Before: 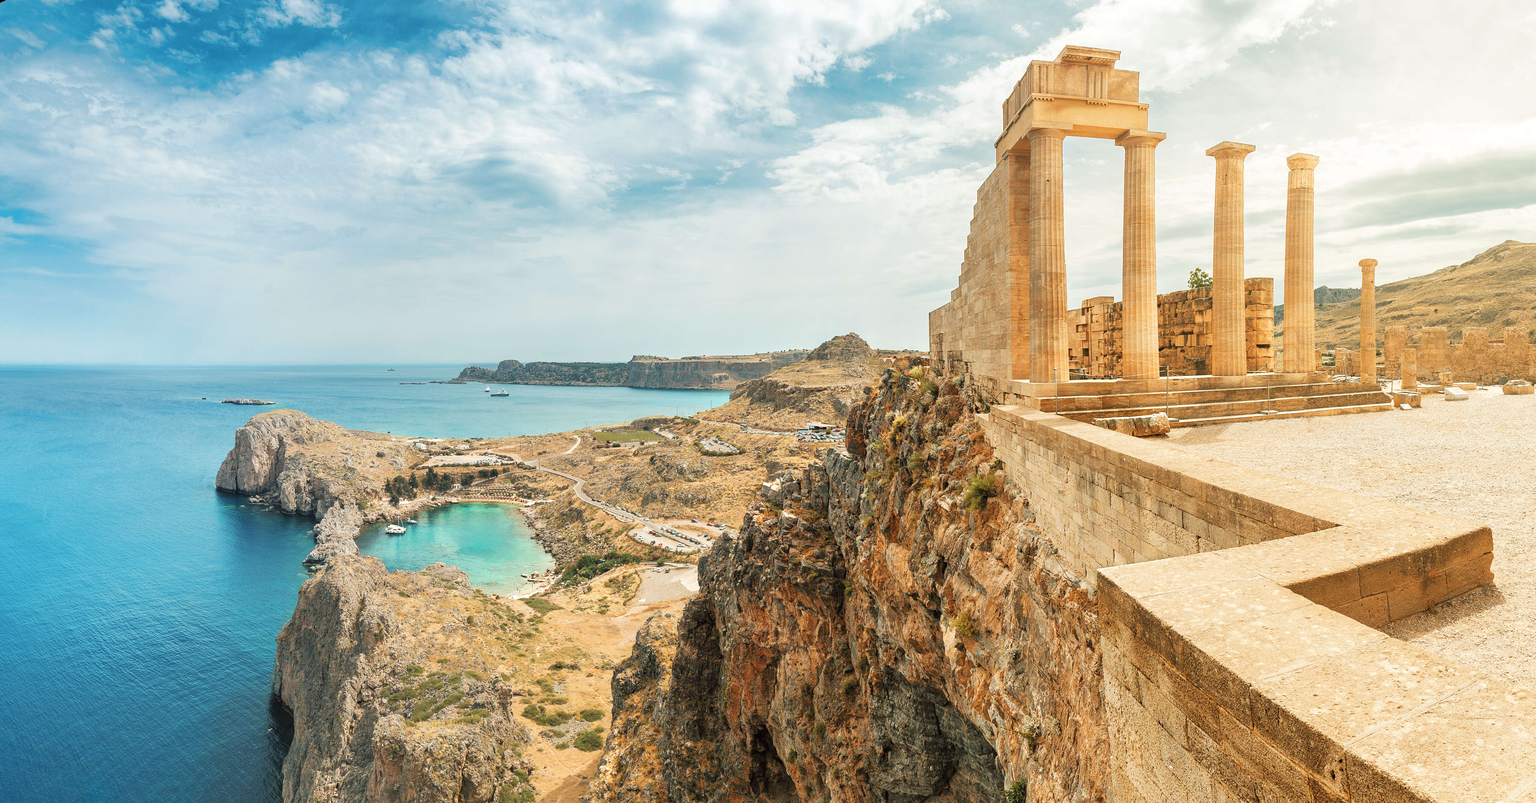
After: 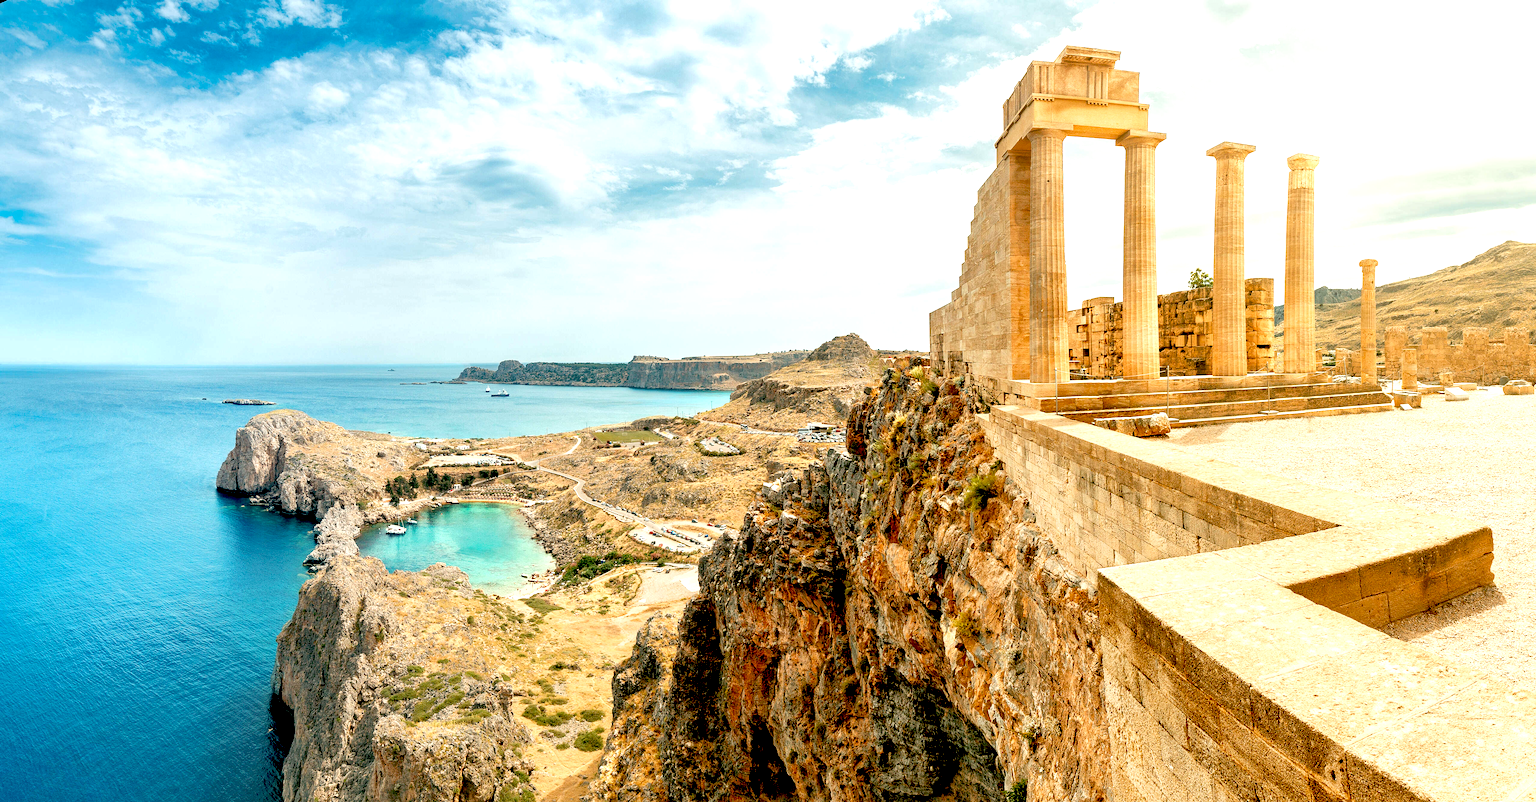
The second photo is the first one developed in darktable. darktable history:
shadows and highlights: shadows 25.98, highlights -23.16
exposure: black level correction 0.039, exposure 0.499 EV, compensate highlight preservation false
